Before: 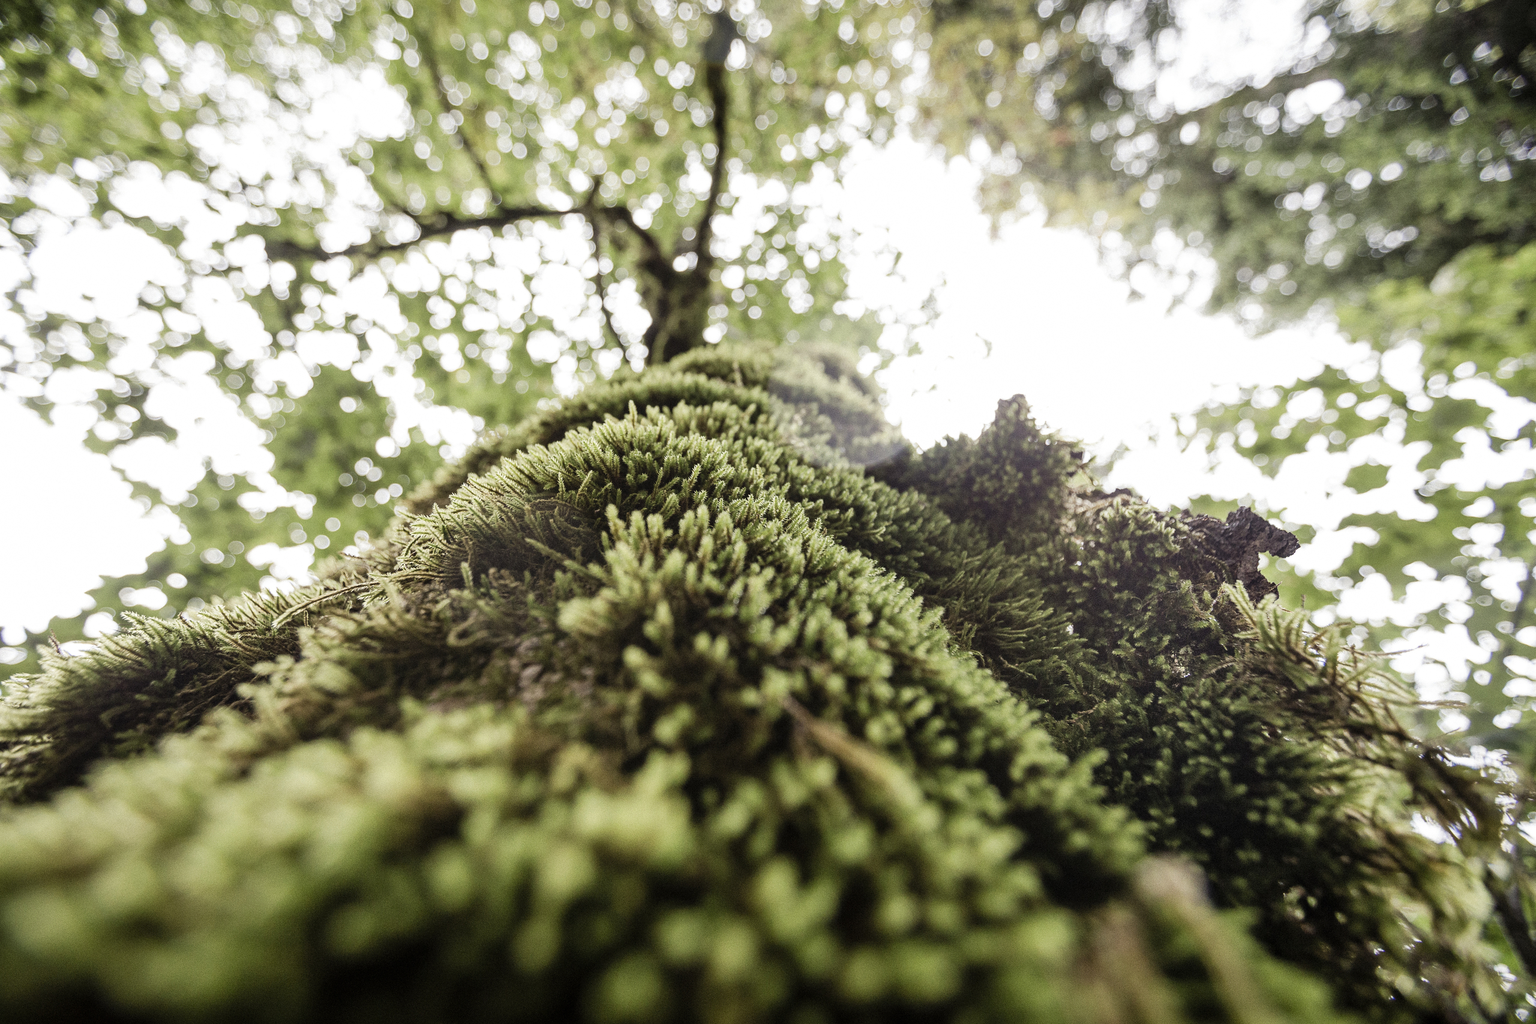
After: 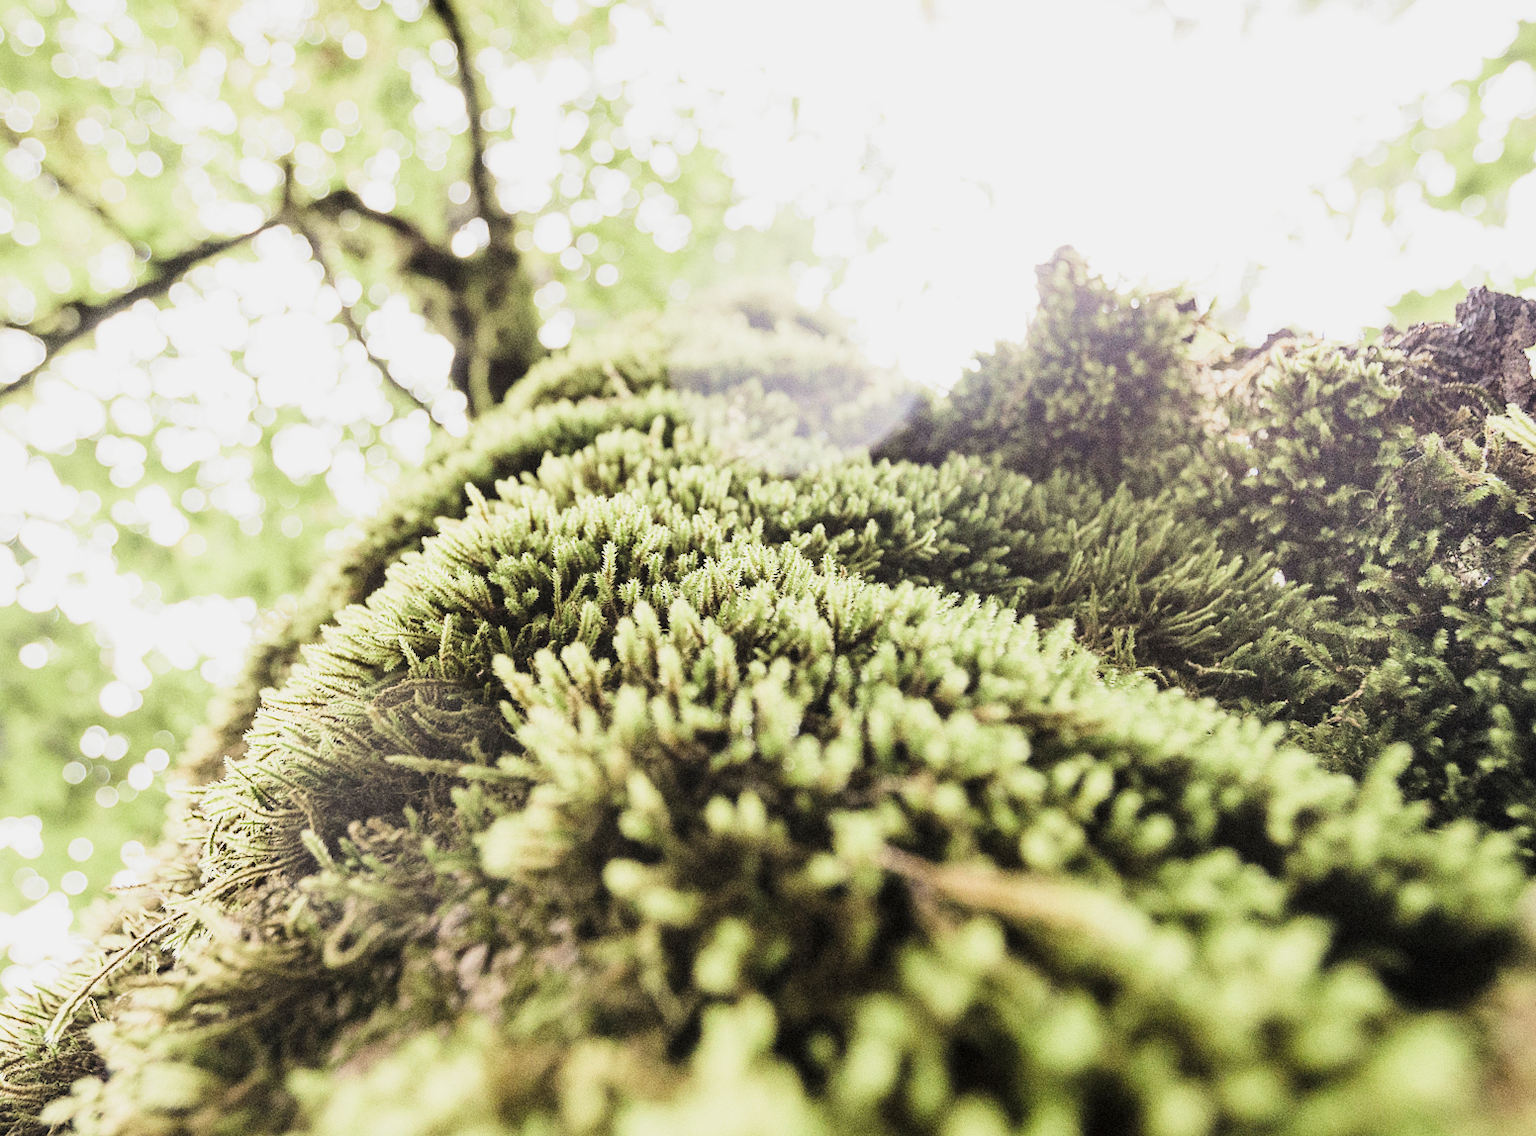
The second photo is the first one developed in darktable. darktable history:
contrast brightness saturation: contrast 0.076, saturation 0.02
filmic rgb: middle gray luminance 29.11%, black relative exposure -10.24 EV, white relative exposure 5.47 EV, target black luminance 0%, hardness 3.93, latitude 1.37%, contrast 1.122, highlights saturation mix 3.97%, shadows ↔ highlights balance 15.85%, color science v5 (2021), contrast in shadows safe, contrast in highlights safe
exposure: black level correction 0, exposure 1.662 EV, compensate highlight preservation false
crop and rotate: angle 20.83°, left 6.878%, right 4.104%, bottom 1.143%
